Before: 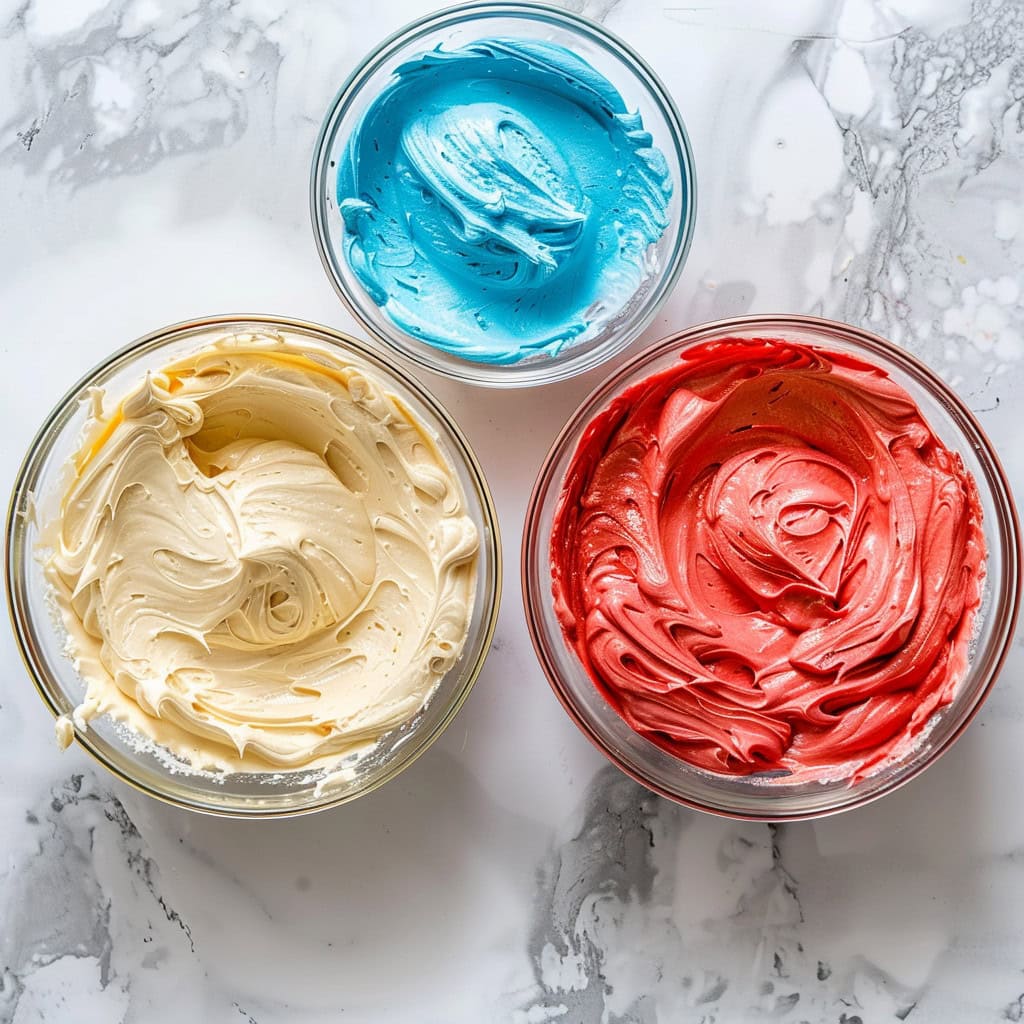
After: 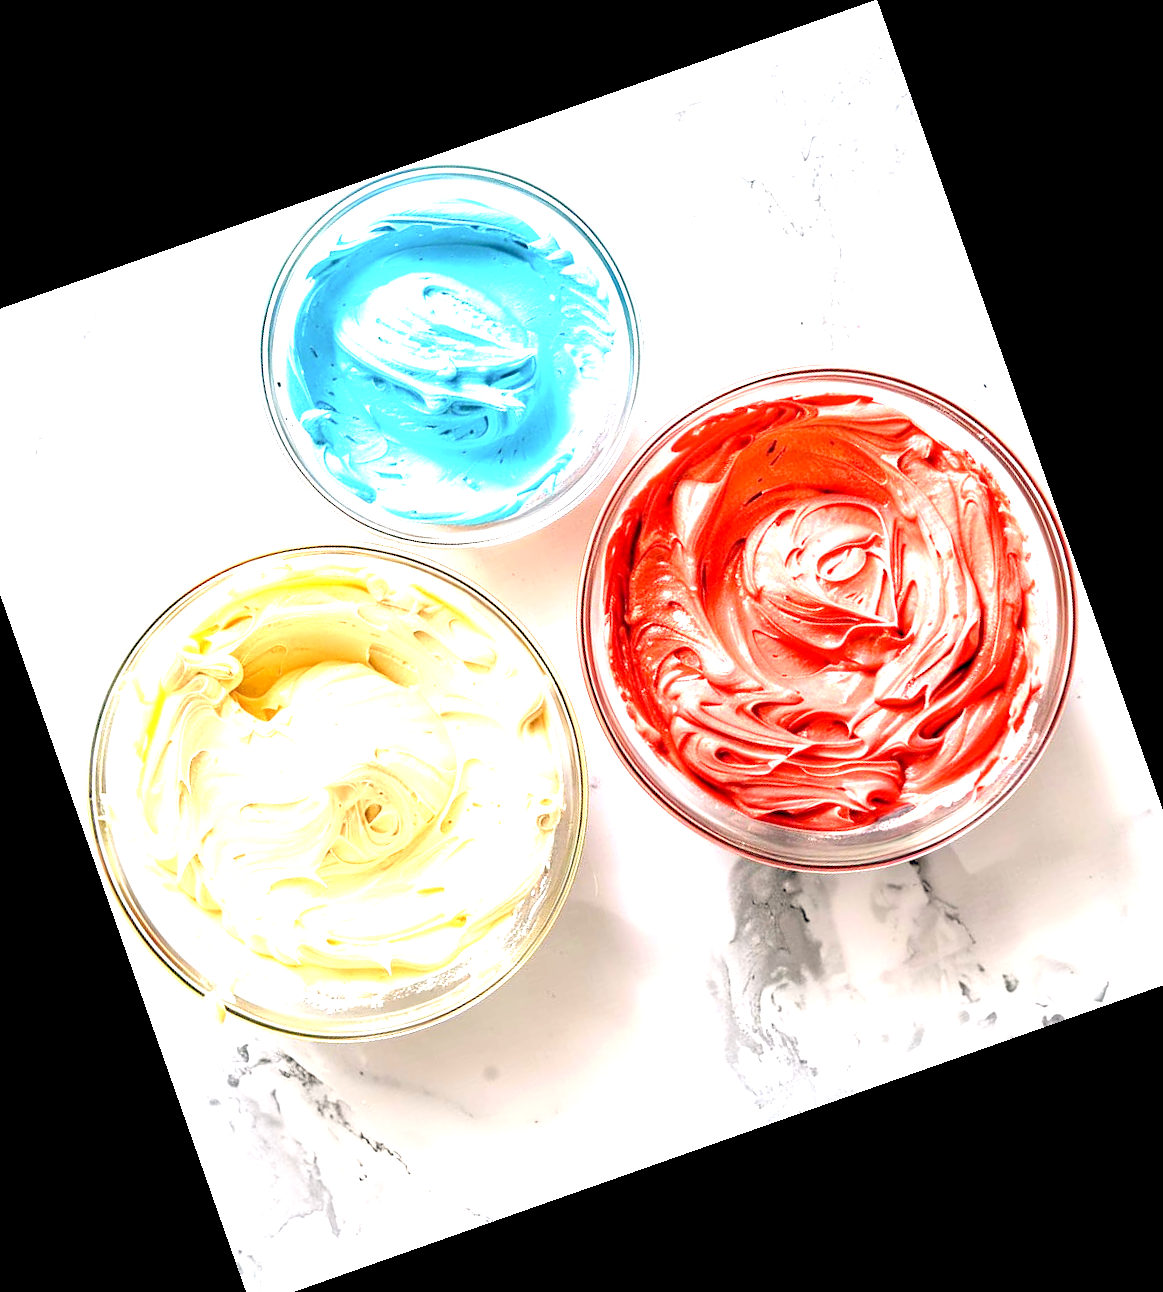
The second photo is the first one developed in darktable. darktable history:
crop and rotate: angle 19.43°, left 6.812%, right 4.125%, bottom 1.087%
exposure: black level correction 0, exposure 1.675 EV, compensate exposure bias true, compensate highlight preservation false
color balance: lift [0.975, 0.993, 1, 1.015], gamma [1.1, 1, 1, 0.945], gain [1, 1.04, 1, 0.95]
